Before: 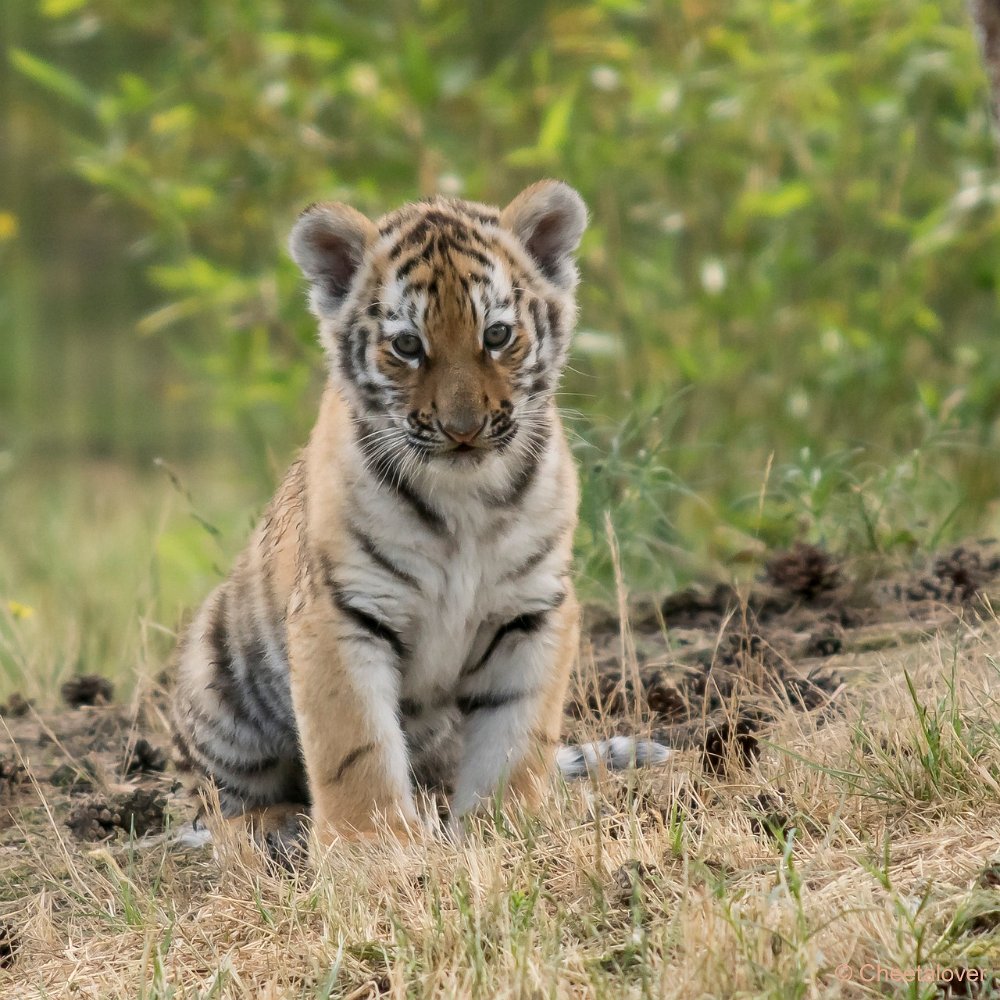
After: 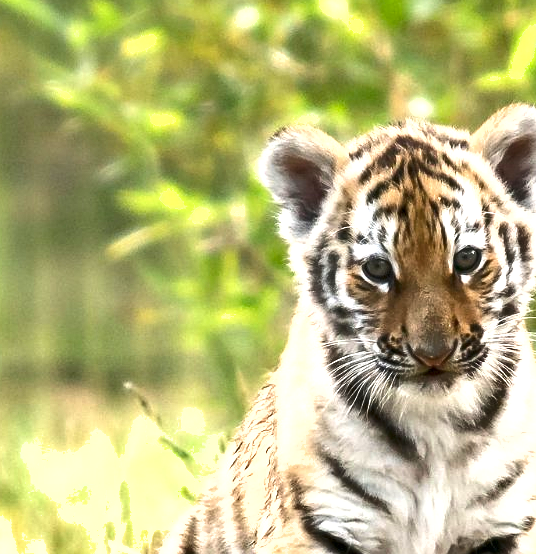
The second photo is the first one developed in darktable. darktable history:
crop and rotate: left 3.064%, top 7.644%, right 43.271%, bottom 36.931%
shadows and highlights: low approximation 0.01, soften with gaussian
exposure: black level correction 0, exposure 1.372 EV, compensate highlight preservation false
sharpen: amount 0.206
